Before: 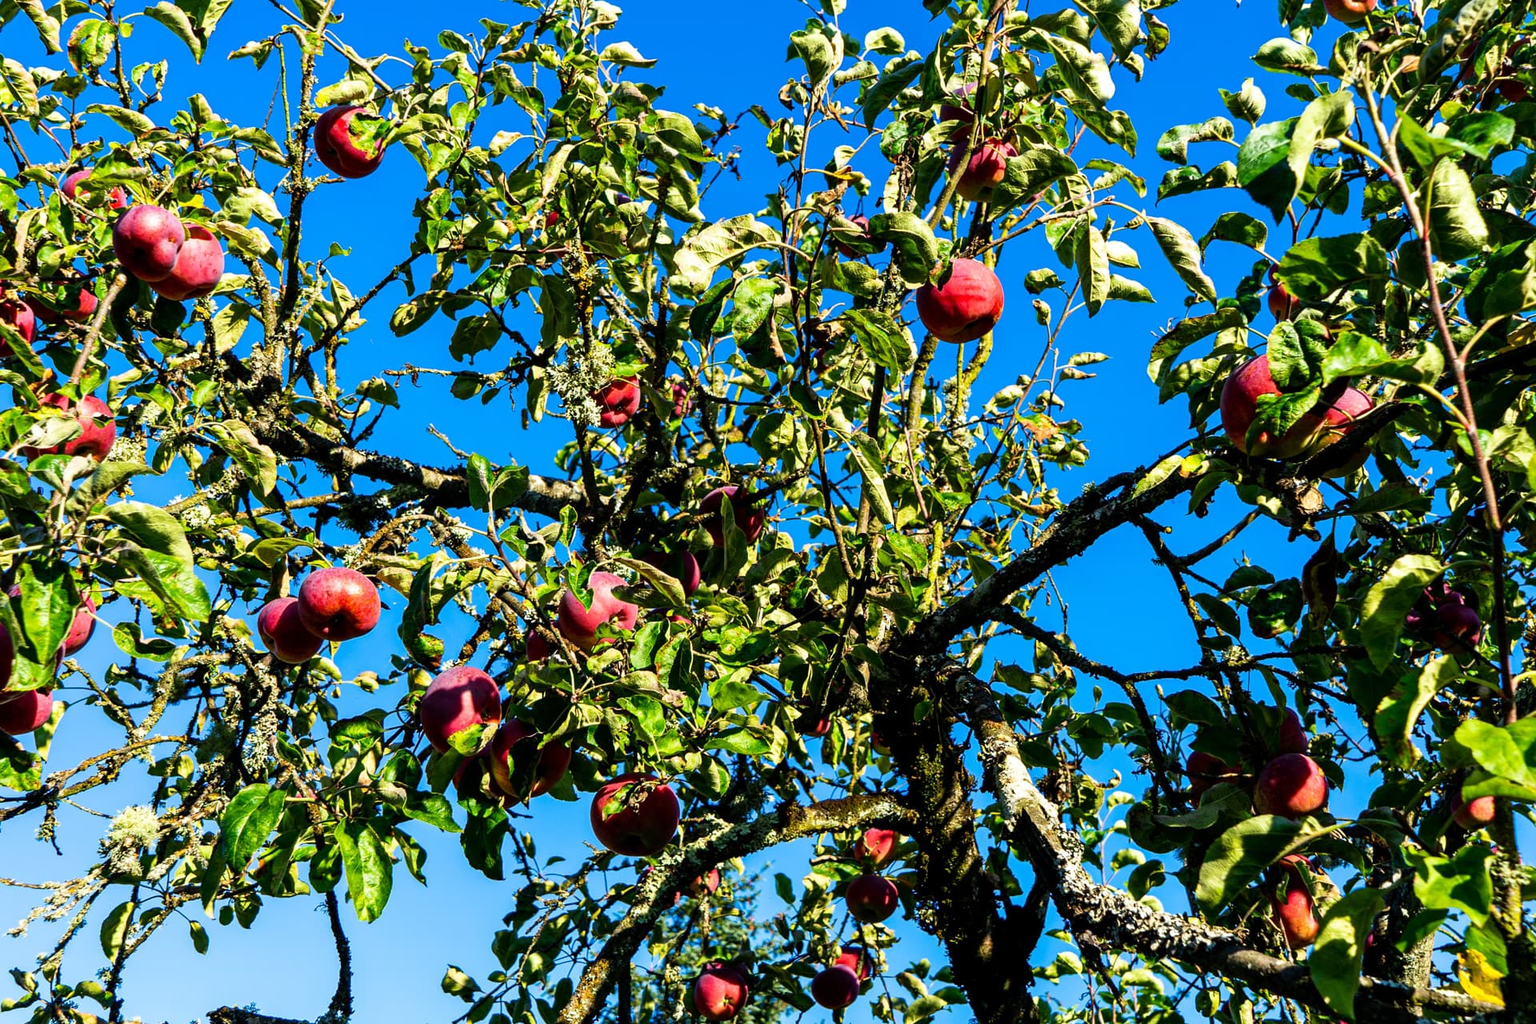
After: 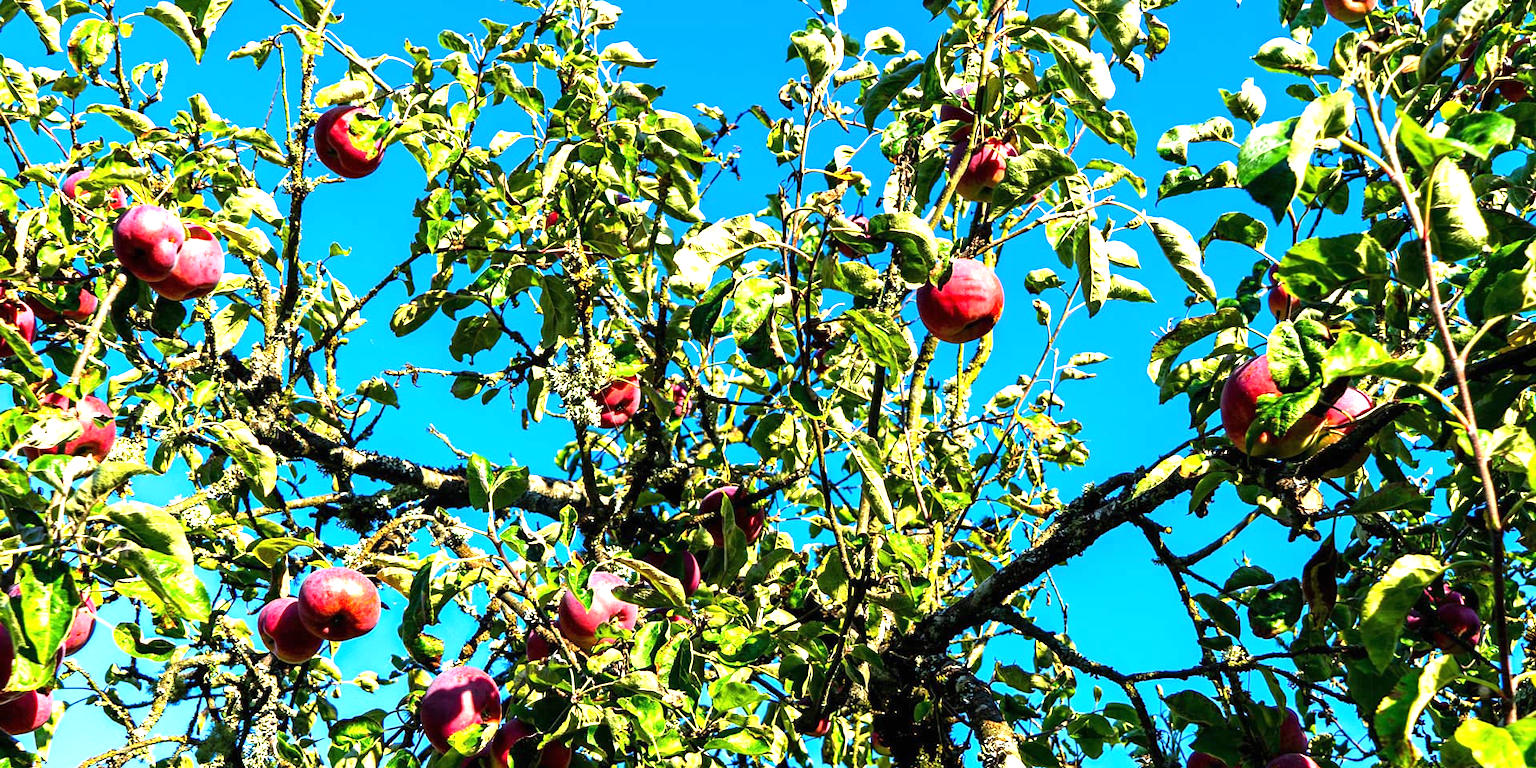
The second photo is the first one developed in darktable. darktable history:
exposure: black level correction 0, exposure 1.1 EV, compensate exposure bias true, compensate highlight preservation false
crop: bottom 24.967%
